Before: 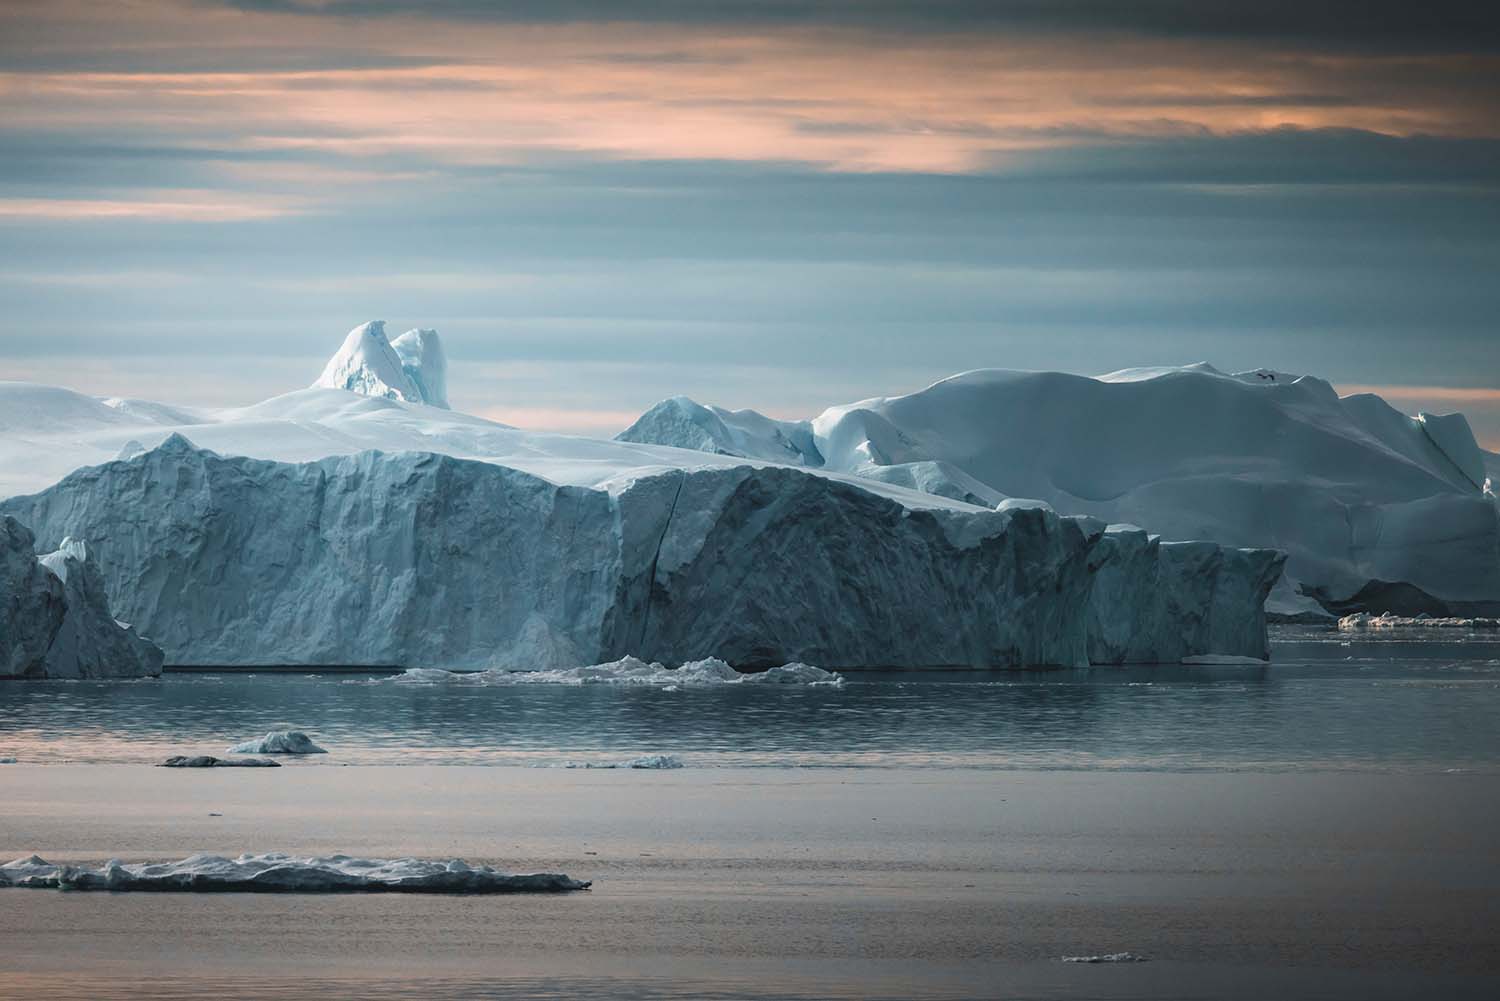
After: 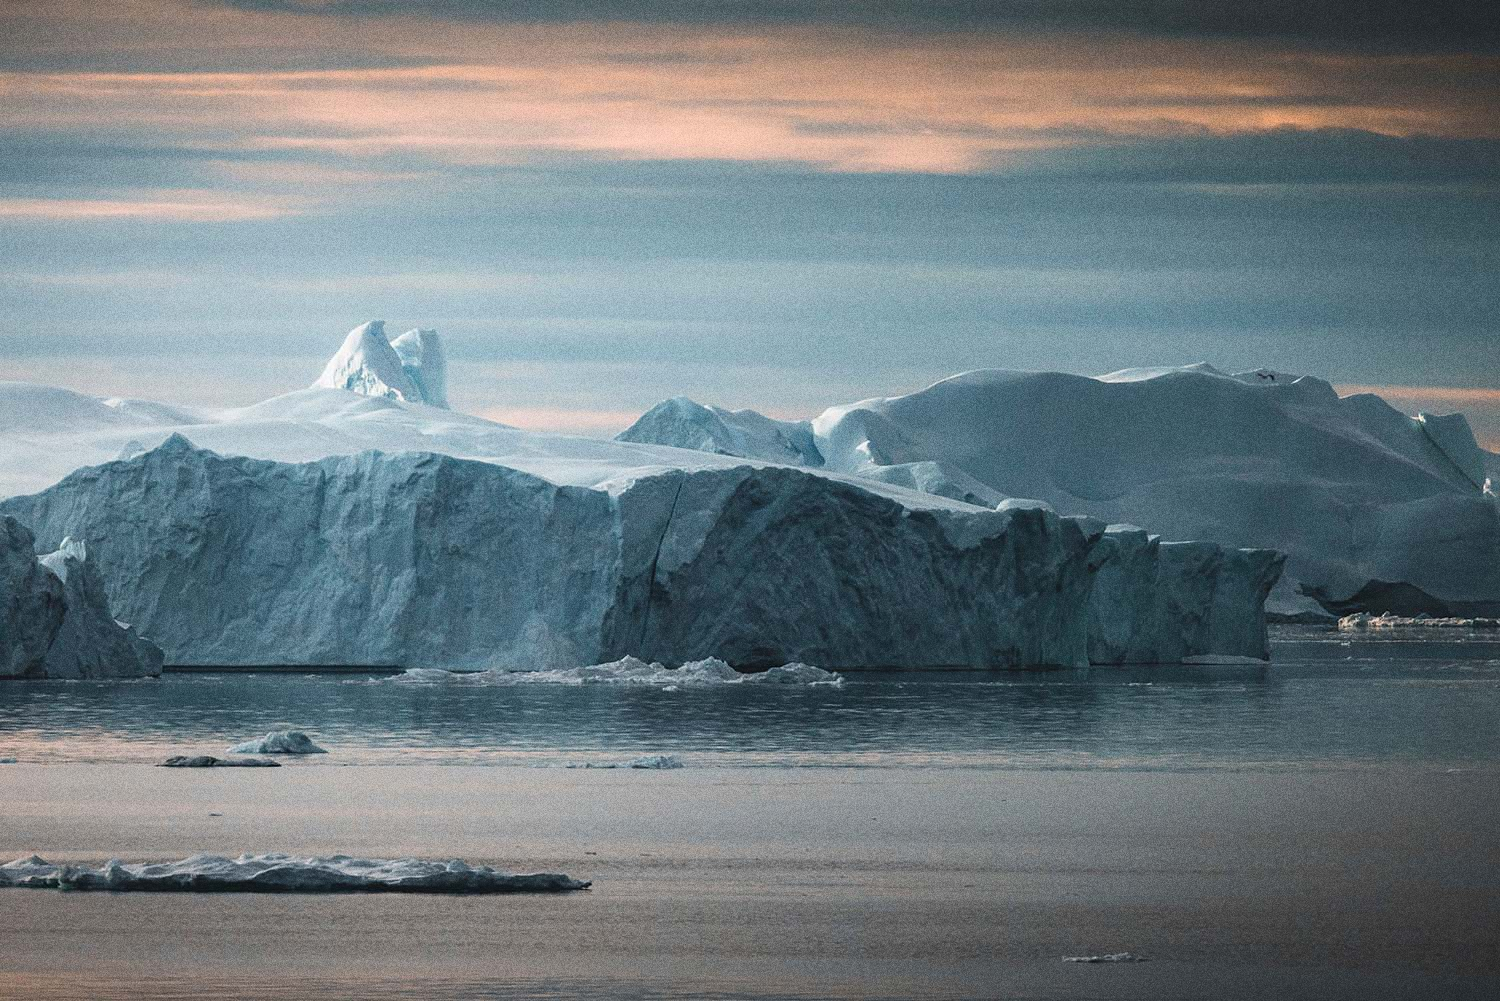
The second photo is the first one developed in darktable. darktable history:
grain: coarseness 0.09 ISO, strength 40%
exposure: compensate highlight preservation false
